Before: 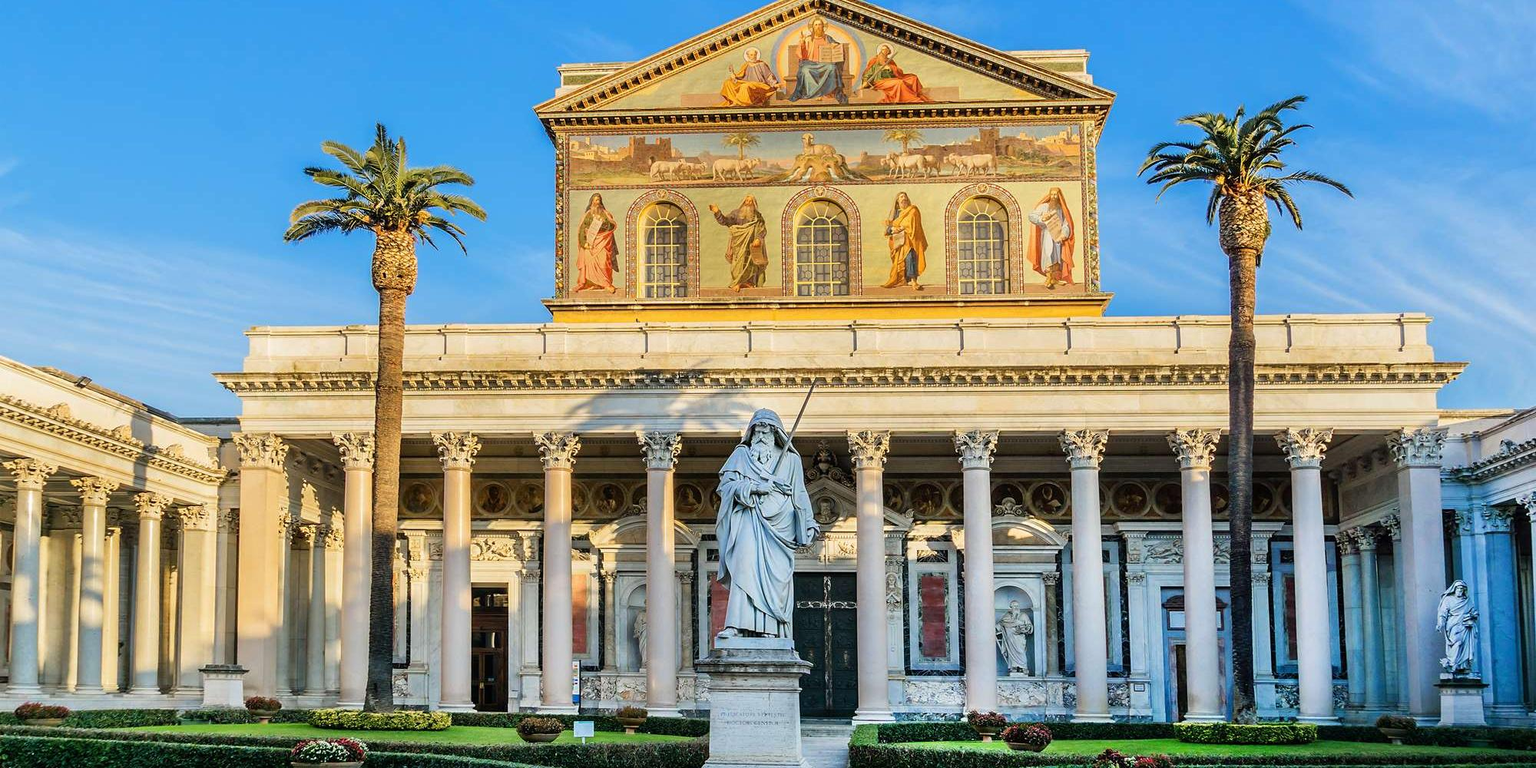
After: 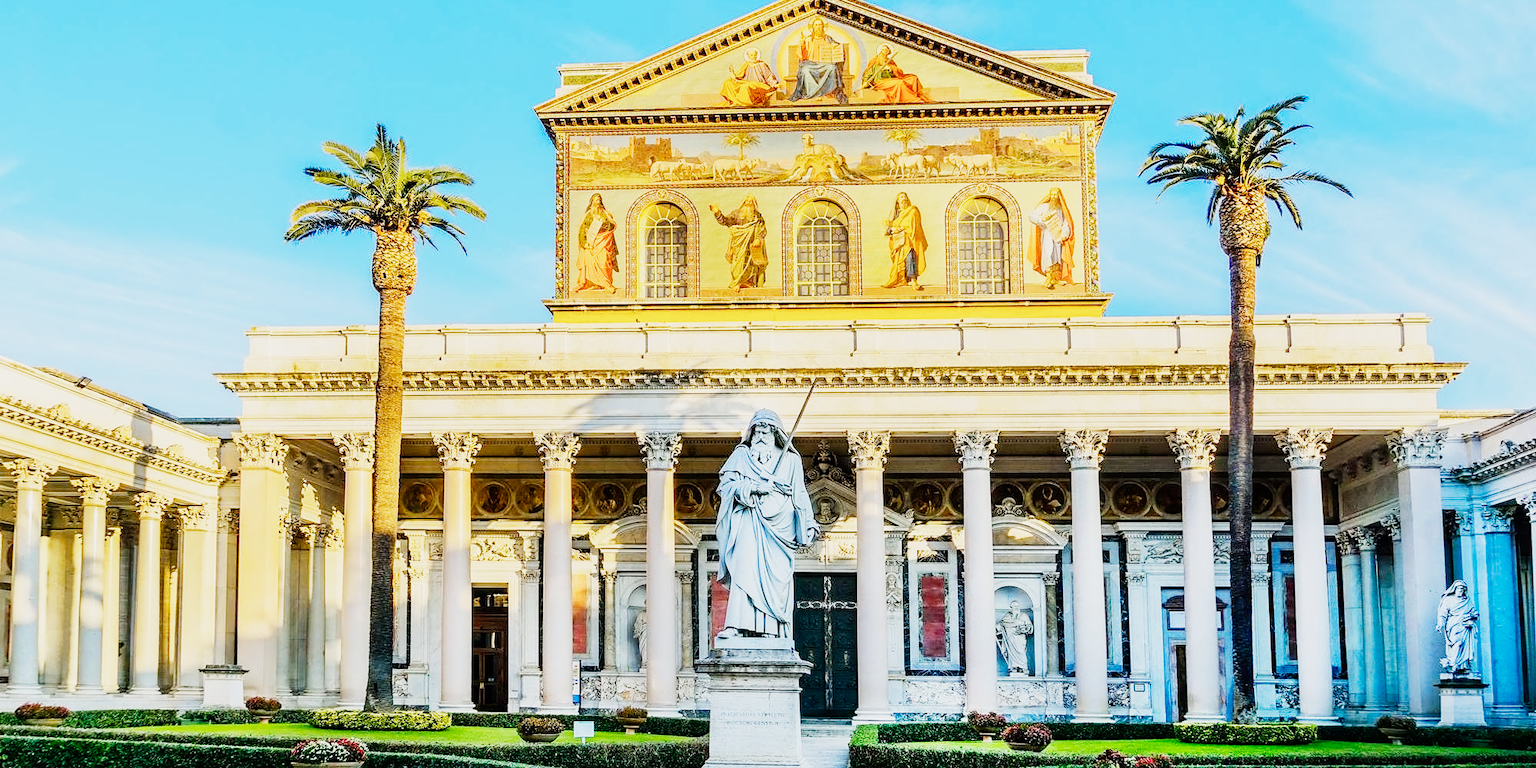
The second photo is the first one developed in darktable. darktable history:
sigmoid: contrast 1.6, skew -0.2, preserve hue 0%, red attenuation 0.1, red rotation 0.035, green attenuation 0.1, green rotation -0.017, blue attenuation 0.15, blue rotation -0.052, base primaries Rec2020
color balance rgb: linear chroma grading › global chroma 33.4%
exposure: exposure 1.061 EV, compensate highlight preservation false
contrast equalizer: y [[0.5 ×4, 0.525, 0.667], [0.5 ×6], [0.5 ×6], [0 ×4, 0.042, 0], [0, 0, 0.004, 0.1, 0.191, 0.131]]
